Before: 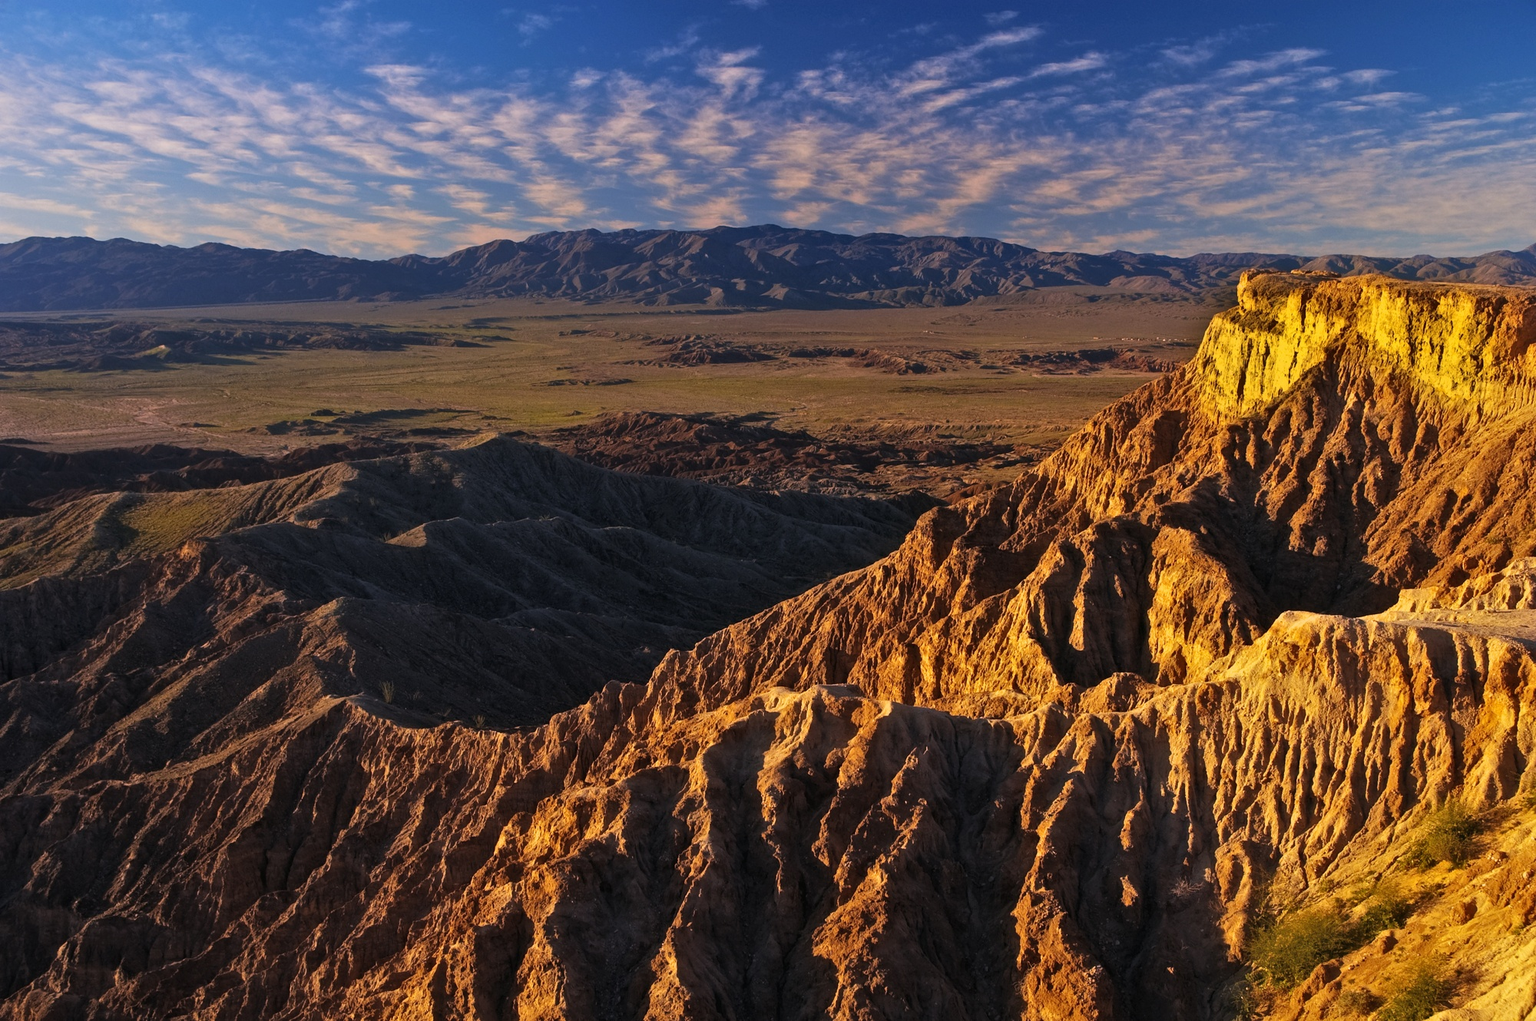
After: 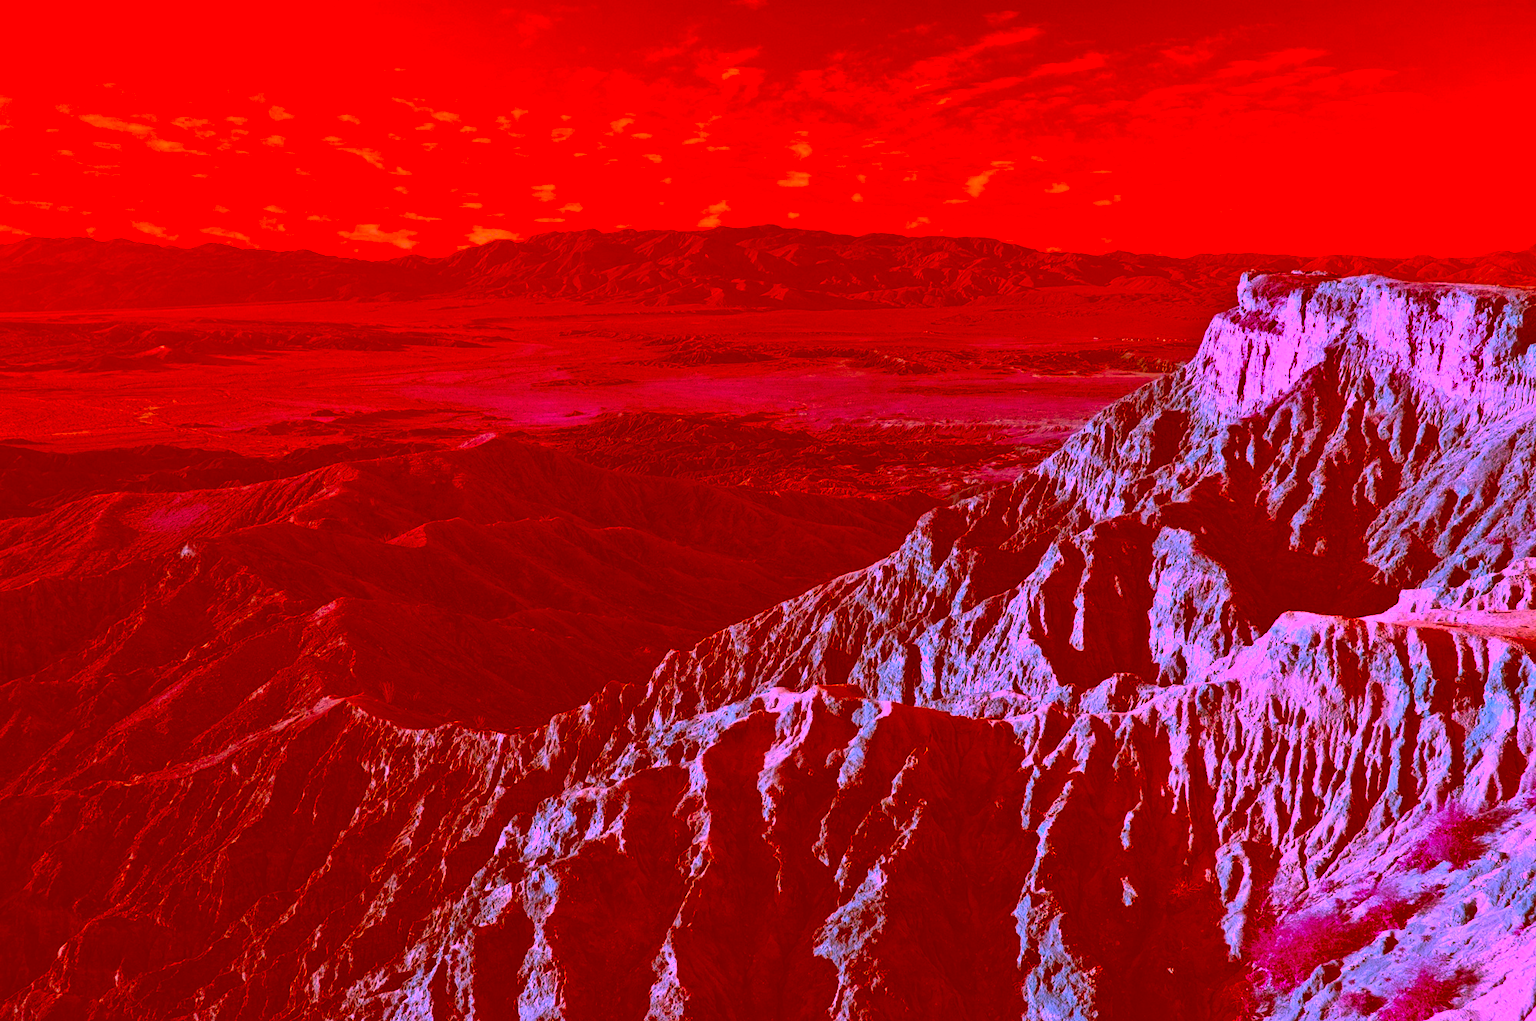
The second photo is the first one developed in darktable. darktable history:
white balance: red 1, blue 1
color correction: highlights a* -39.68, highlights b* -40, shadows a* -40, shadows b* -40, saturation -3
